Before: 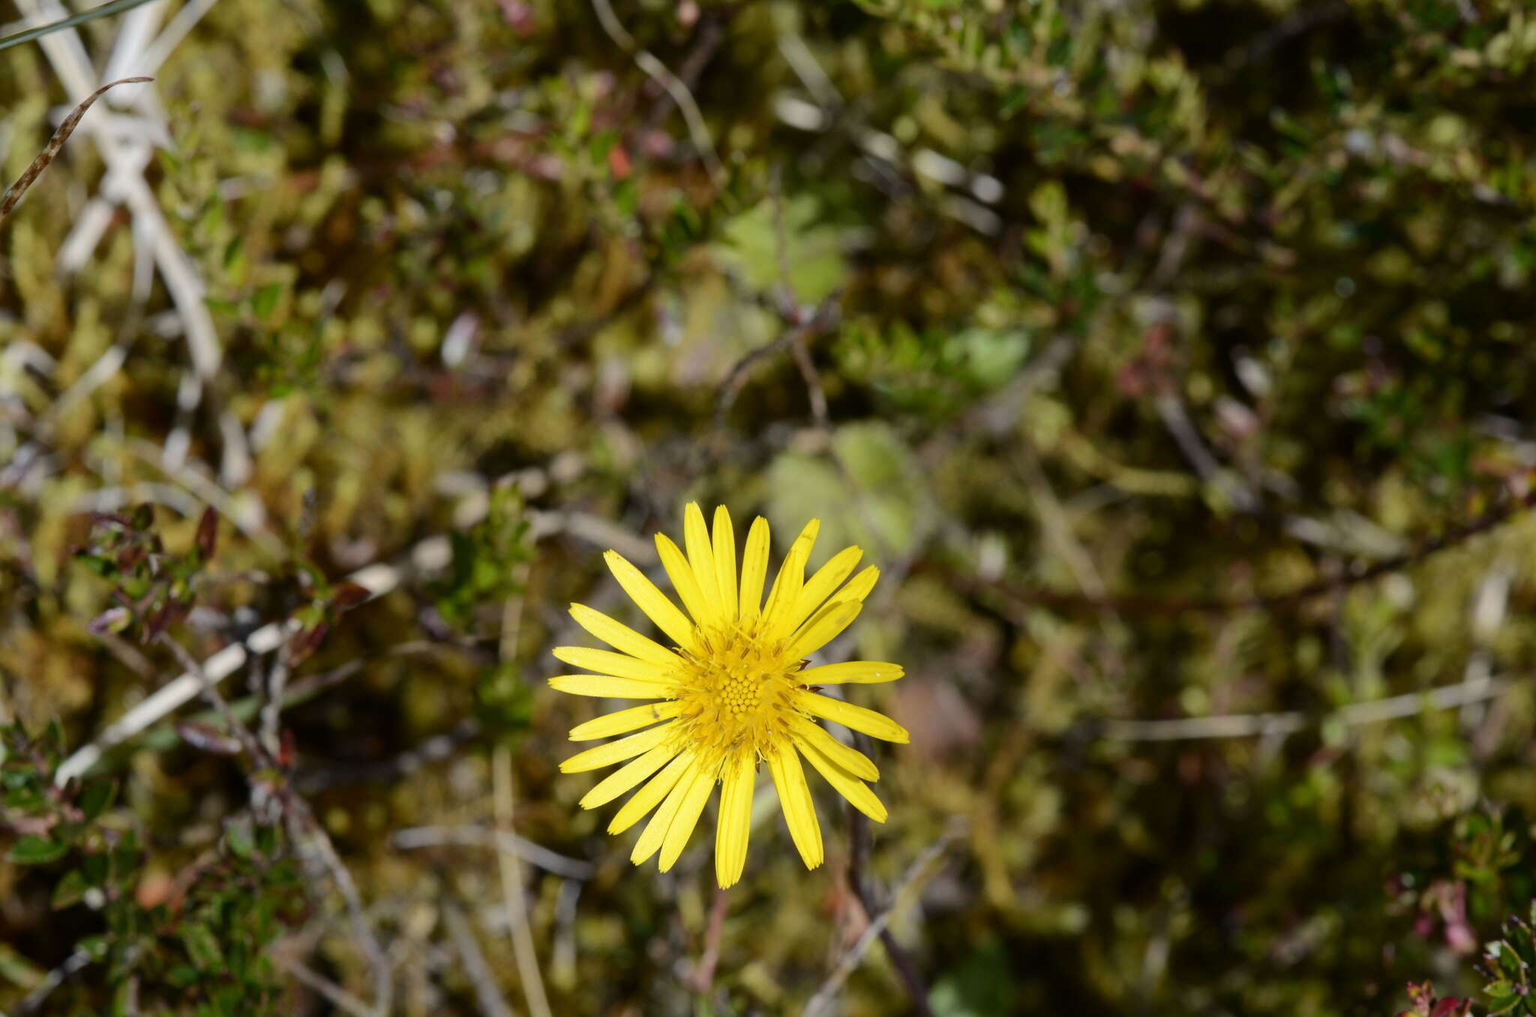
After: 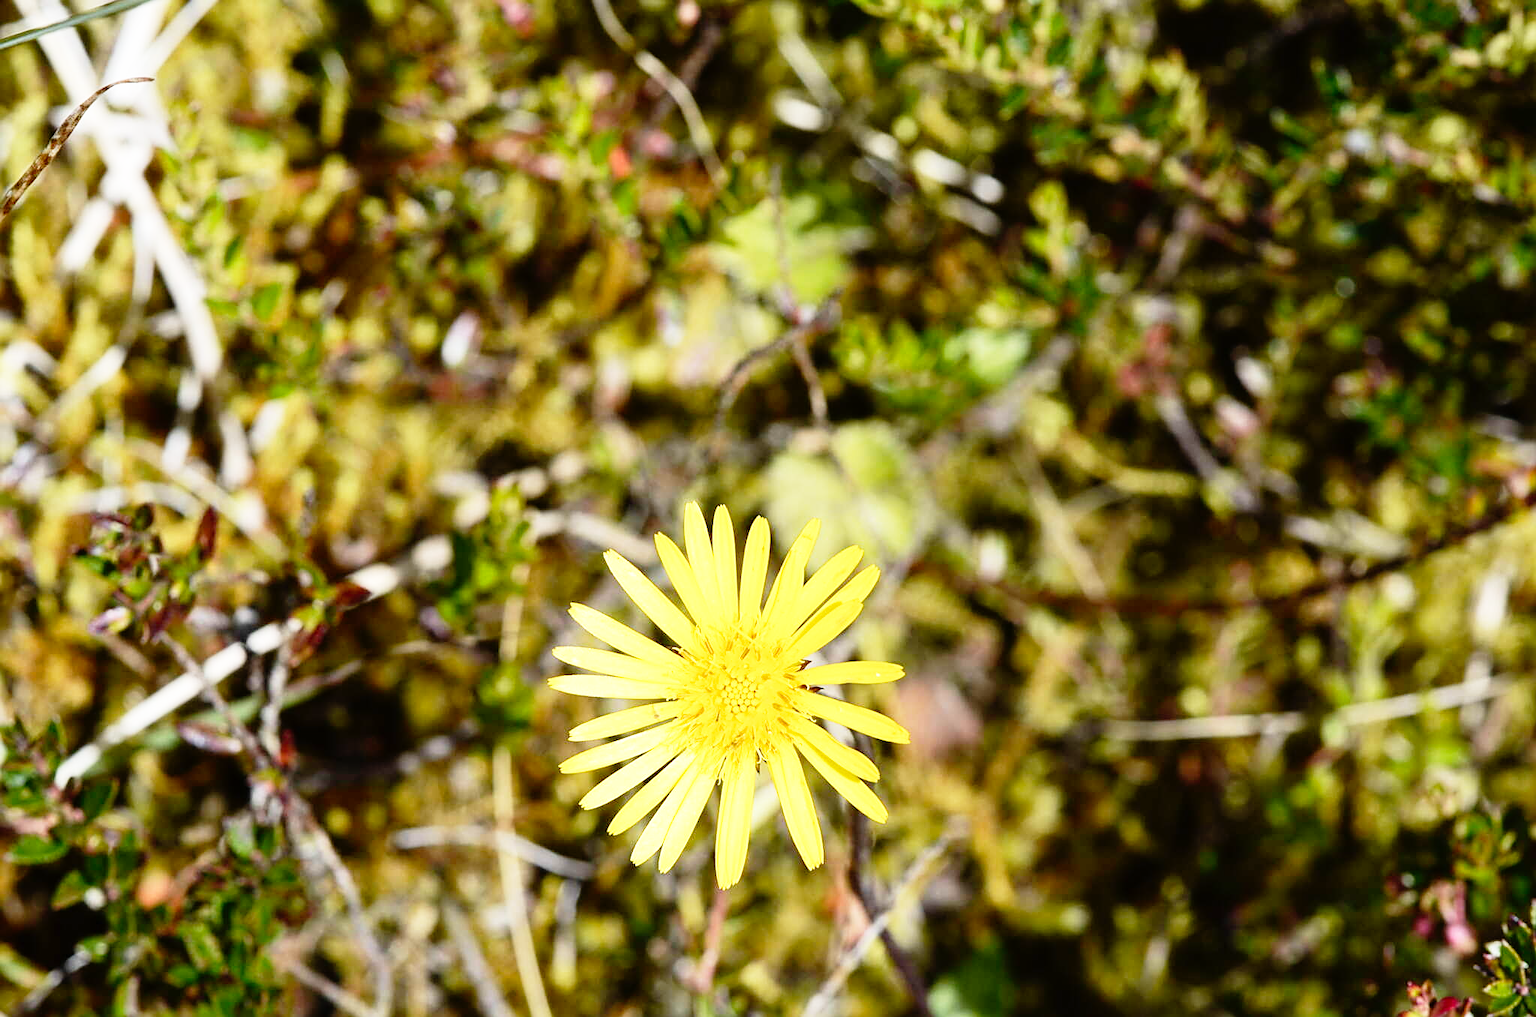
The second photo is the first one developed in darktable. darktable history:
exposure: exposure 0.201 EV, compensate highlight preservation false
sharpen: on, module defaults
base curve: curves: ch0 [(0, 0) (0.012, 0.01) (0.073, 0.168) (0.31, 0.711) (0.645, 0.957) (1, 1)], preserve colors none
